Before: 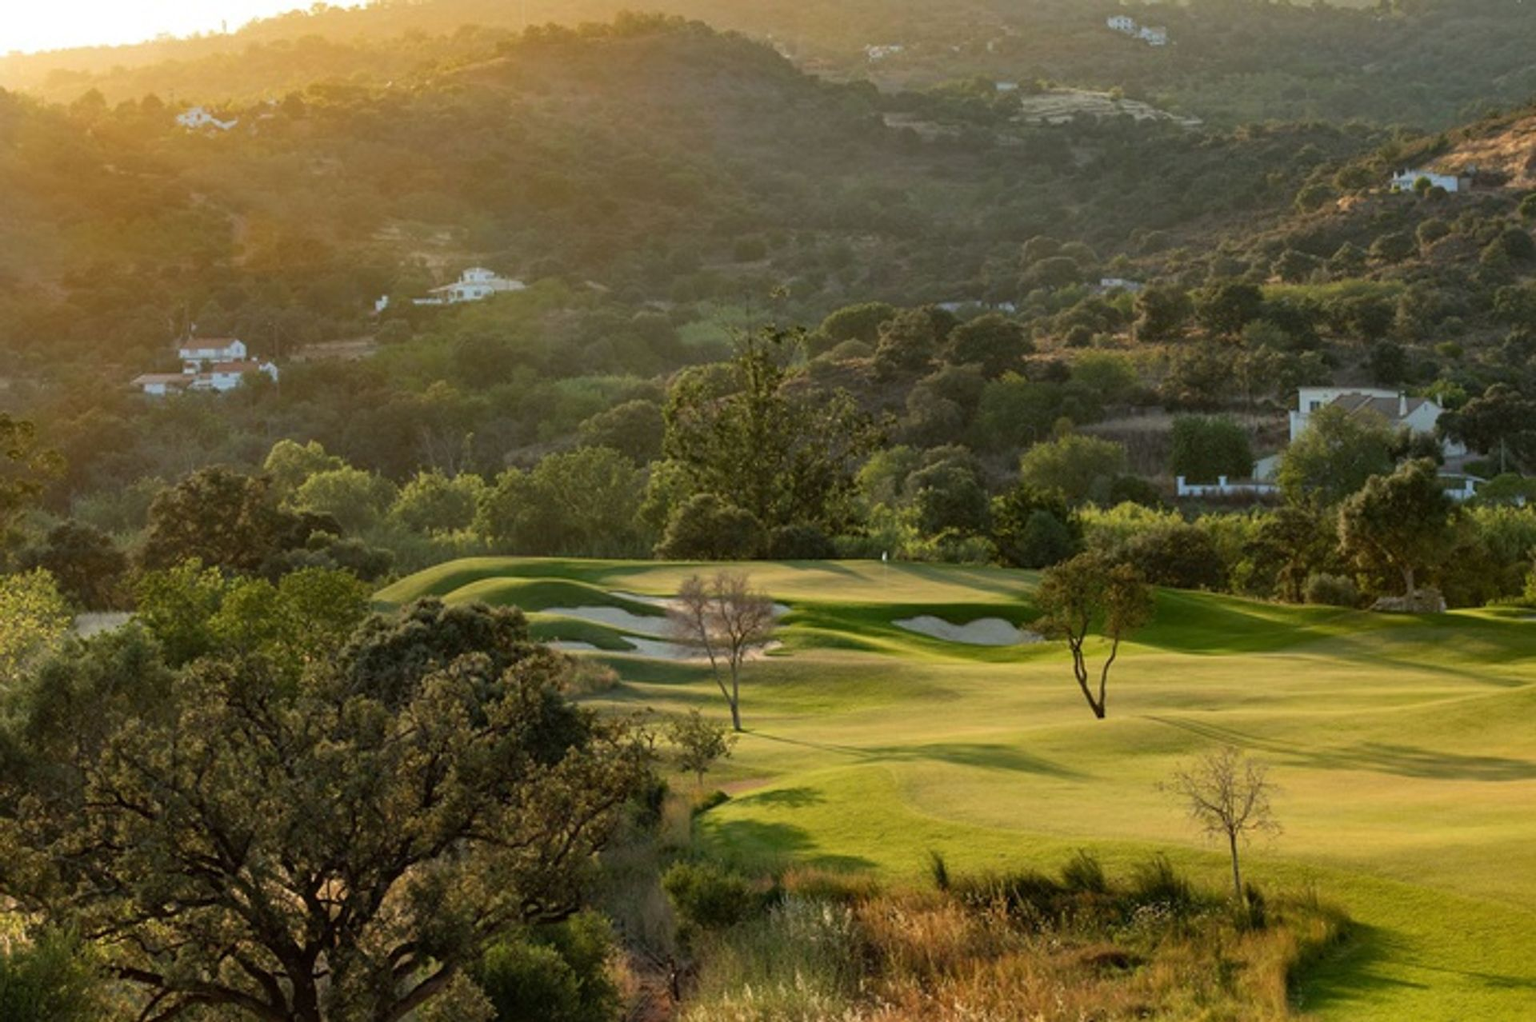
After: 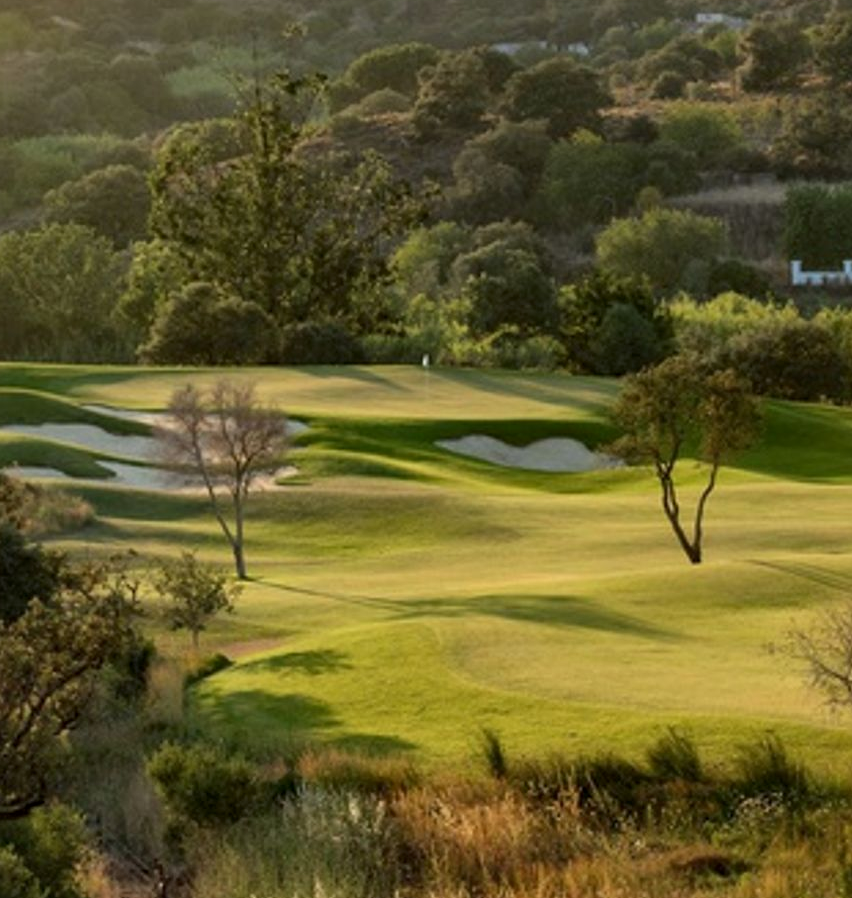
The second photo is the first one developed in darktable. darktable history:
crop: left 35.432%, top 26.233%, right 20.145%, bottom 3.432%
local contrast: mode bilateral grid, contrast 20, coarseness 50, detail 120%, midtone range 0.2
